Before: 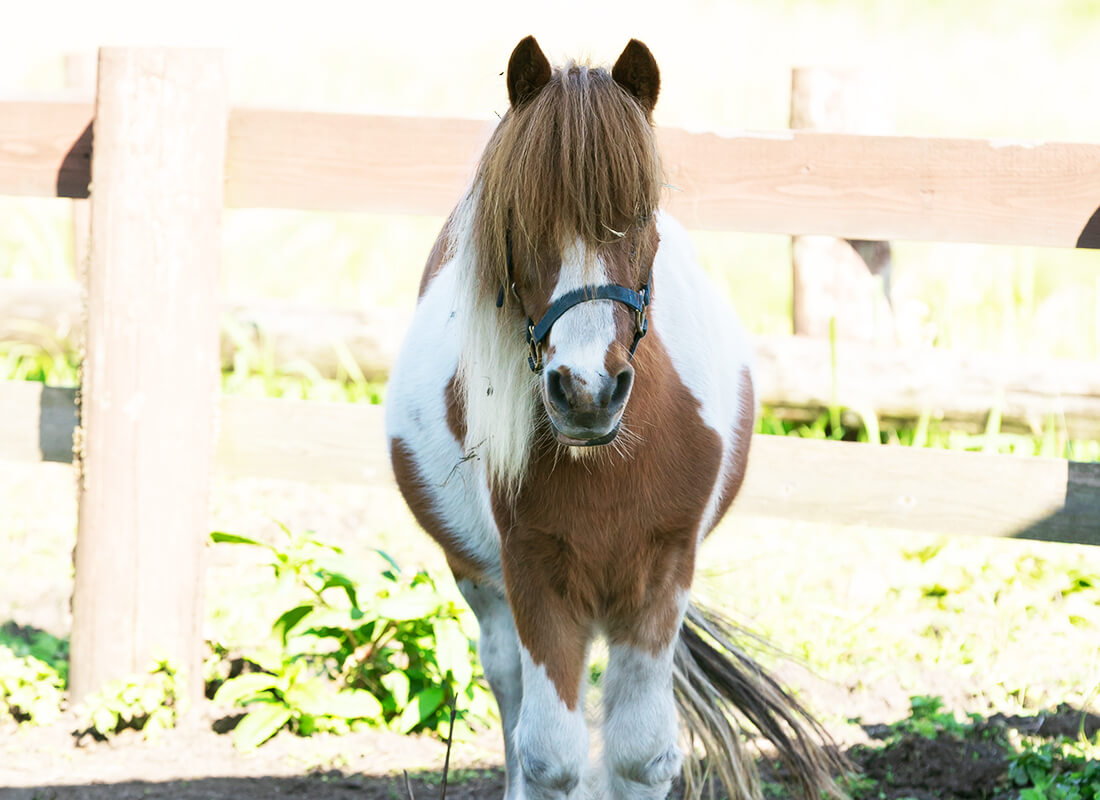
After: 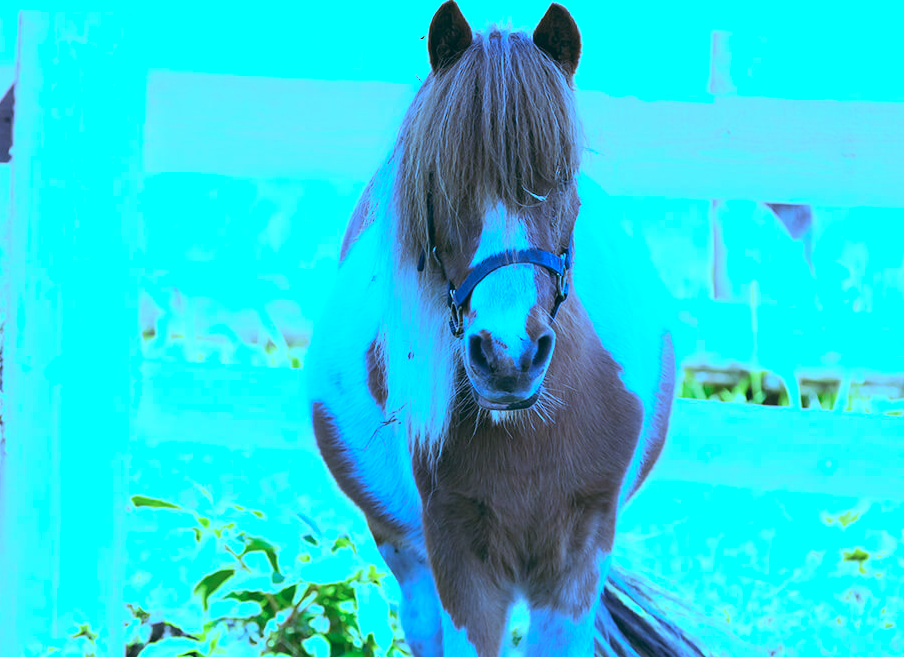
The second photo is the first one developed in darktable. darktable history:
crop and rotate: left 7.196%, top 4.574%, right 10.605%, bottom 13.178%
white balance: red 0.766, blue 1.537
color balance: lift [1.003, 0.993, 1.001, 1.007], gamma [1.018, 1.072, 0.959, 0.928], gain [0.974, 0.873, 1.031, 1.127]
color calibration: illuminant F (fluorescent), F source F9 (Cool White Deluxe 4150 K) – high CRI, x 0.374, y 0.373, temperature 4158.34 K
